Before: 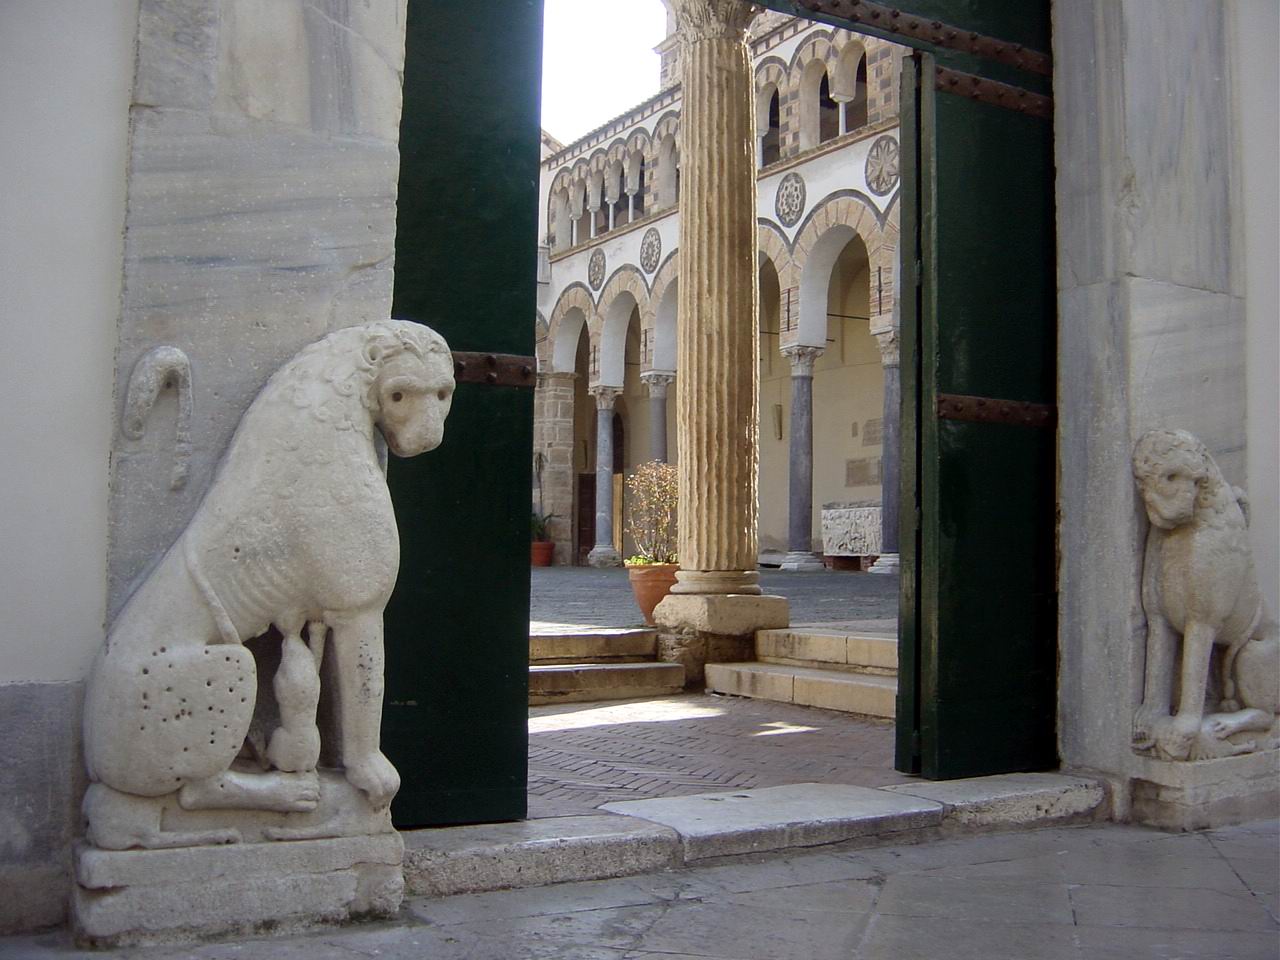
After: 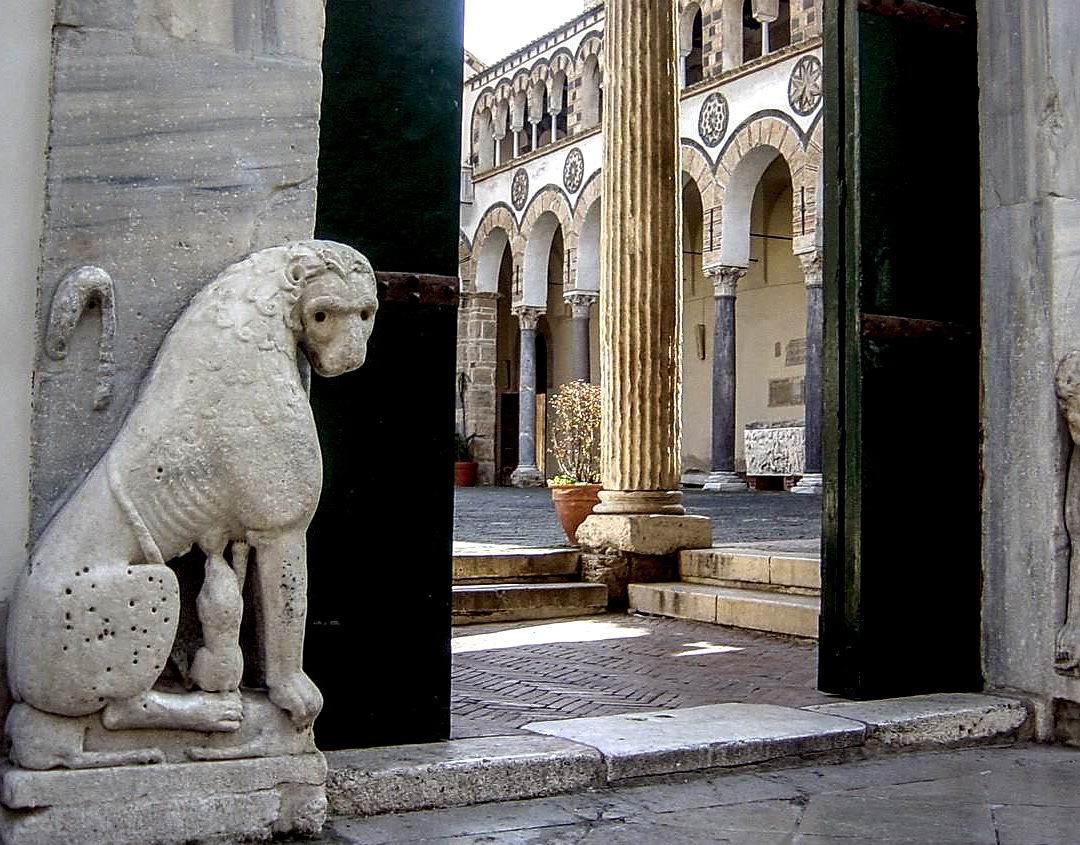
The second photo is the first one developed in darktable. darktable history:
contrast brightness saturation: contrast 0.036, saturation 0.162
crop: left 6.026%, top 8.391%, right 9.533%, bottom 3.549%
sharpen: on, module defaults
local contrast: detail 202%
